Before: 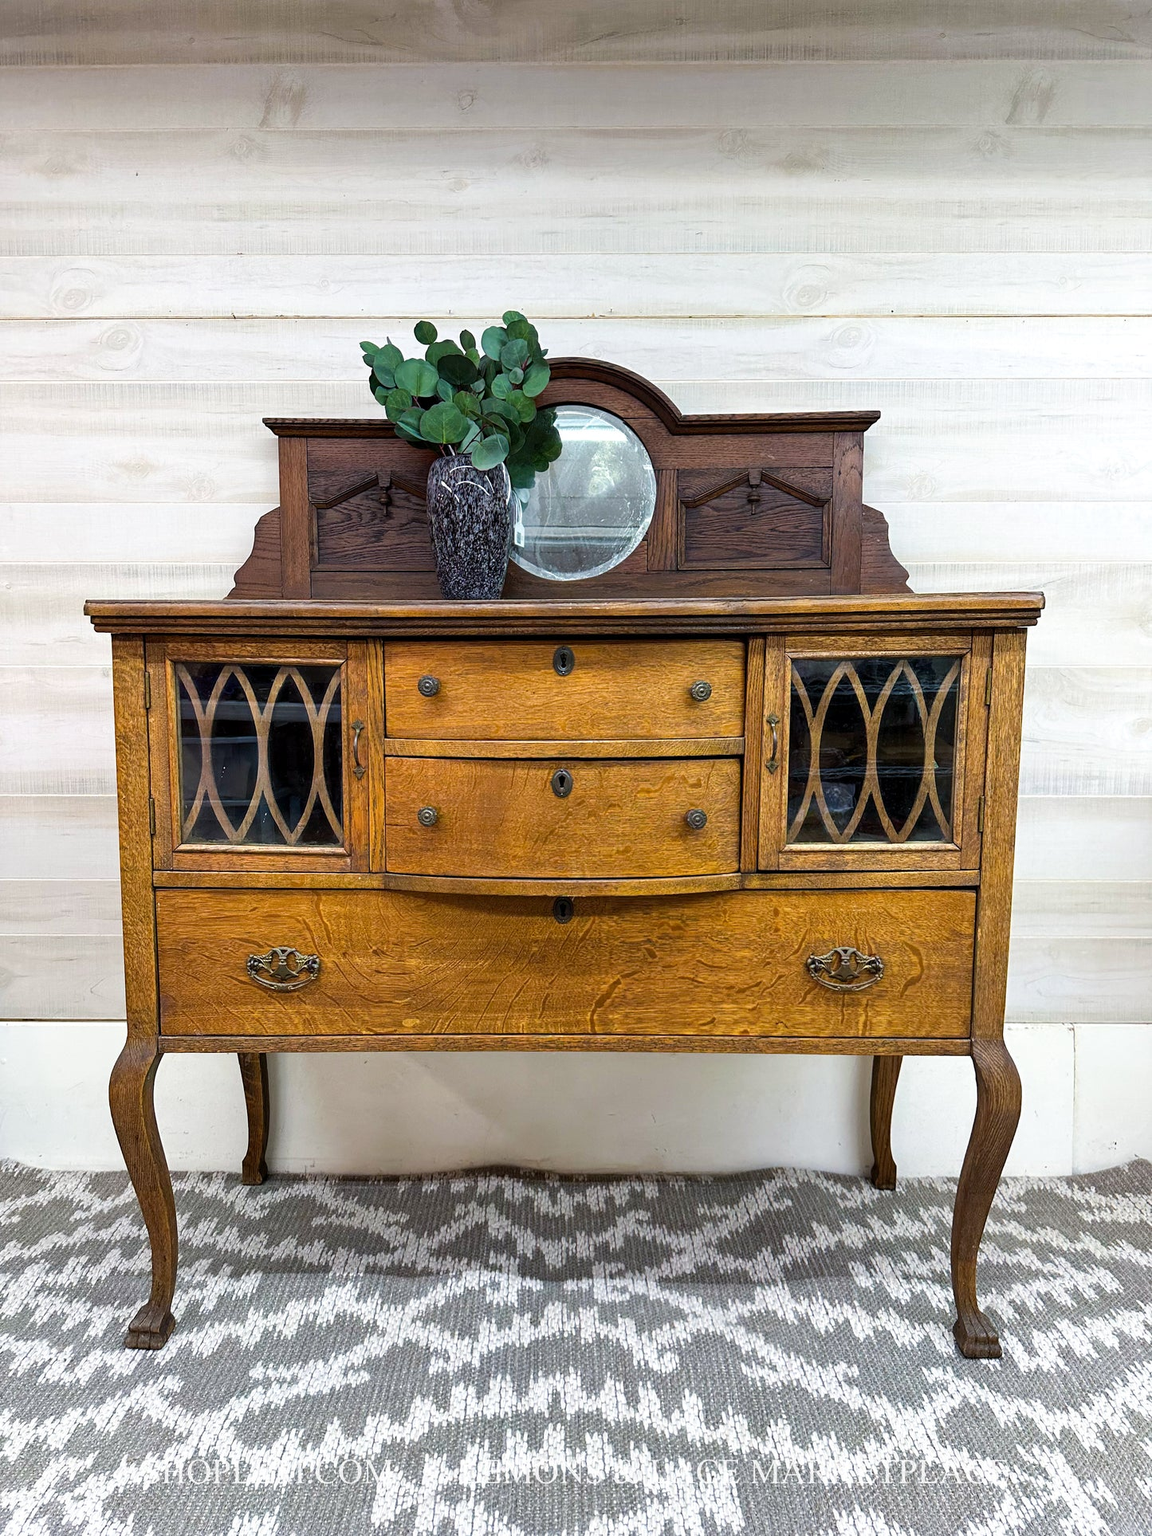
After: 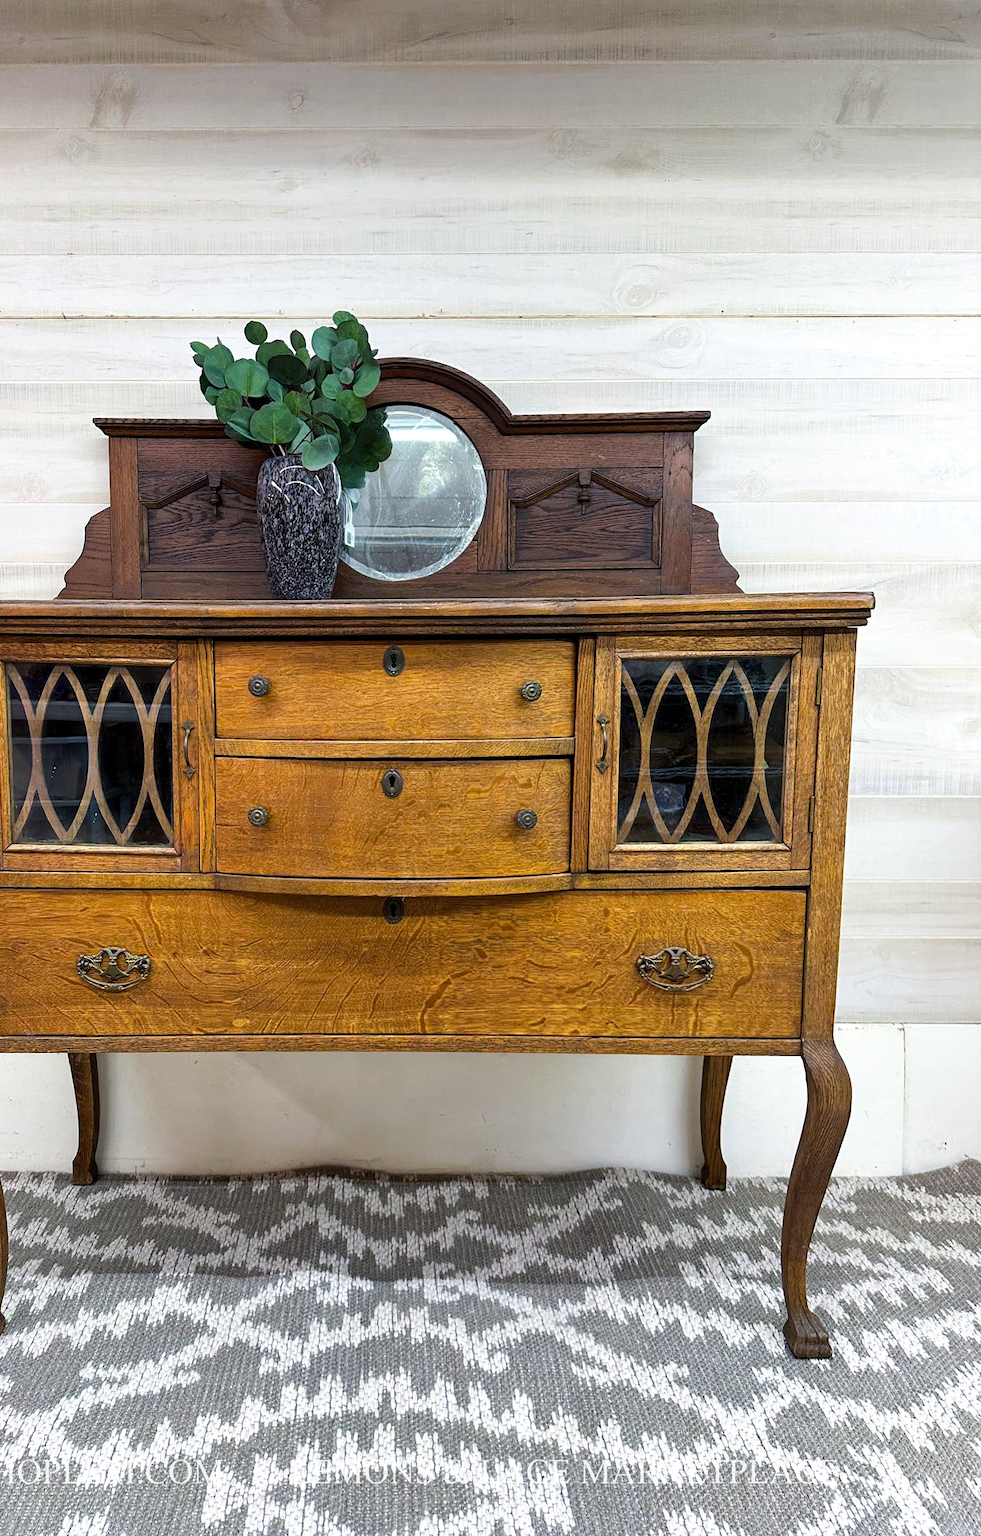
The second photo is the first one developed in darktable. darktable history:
tone equalizer: mask exposure compensation -0.501 EV
crop and rotate: left 14.798%
